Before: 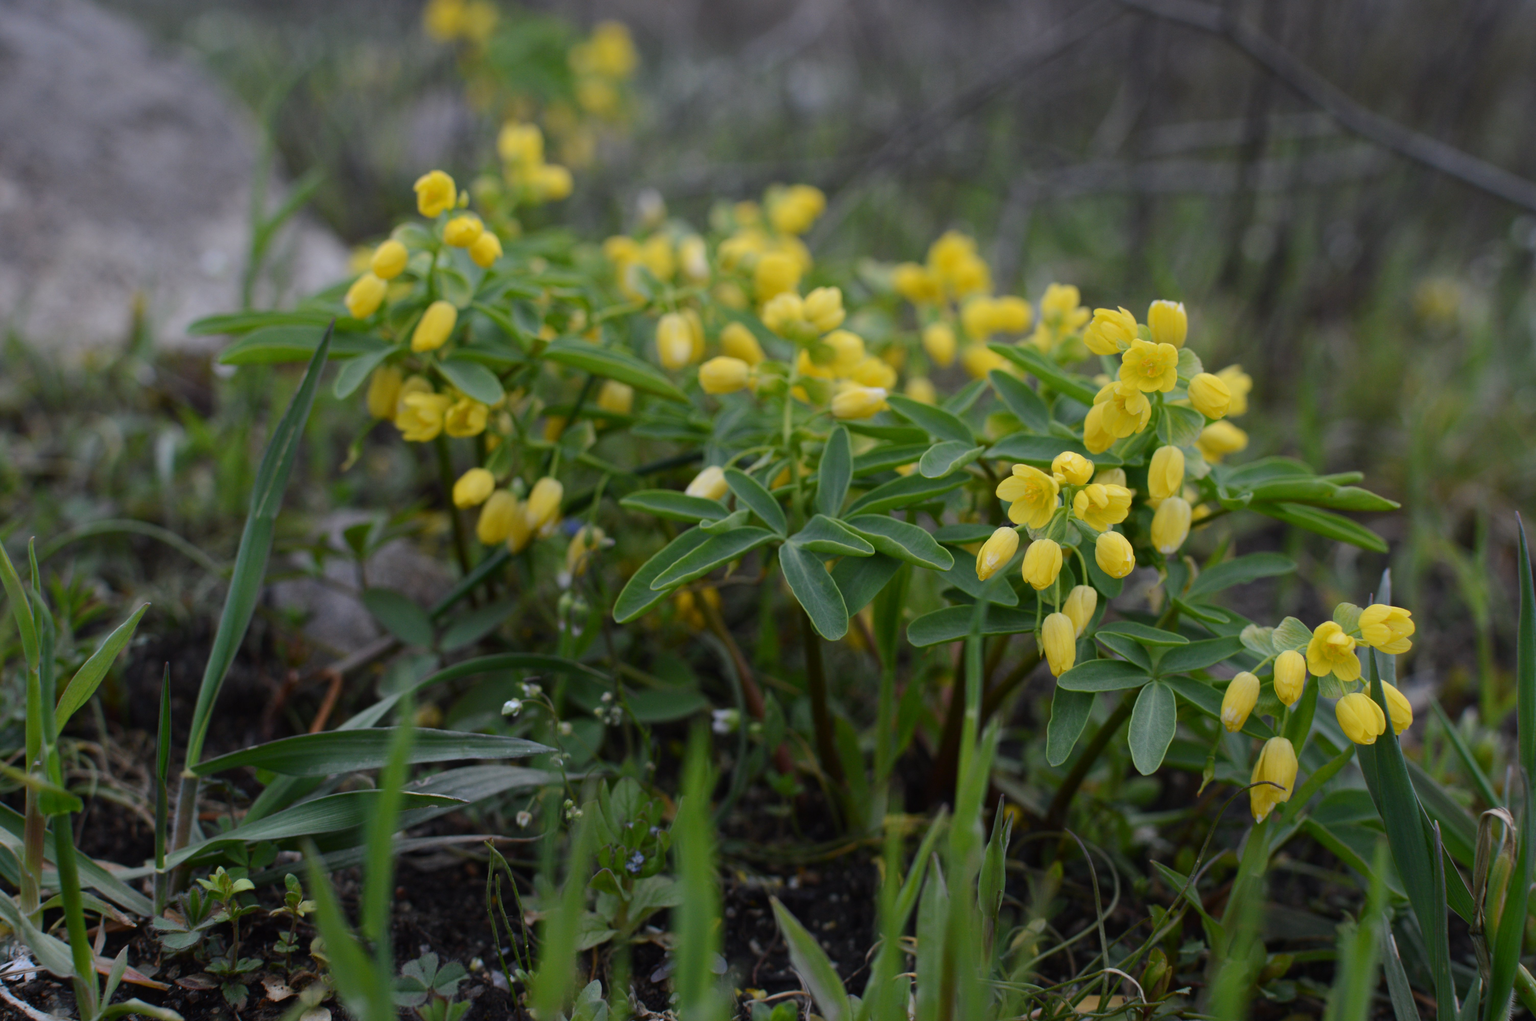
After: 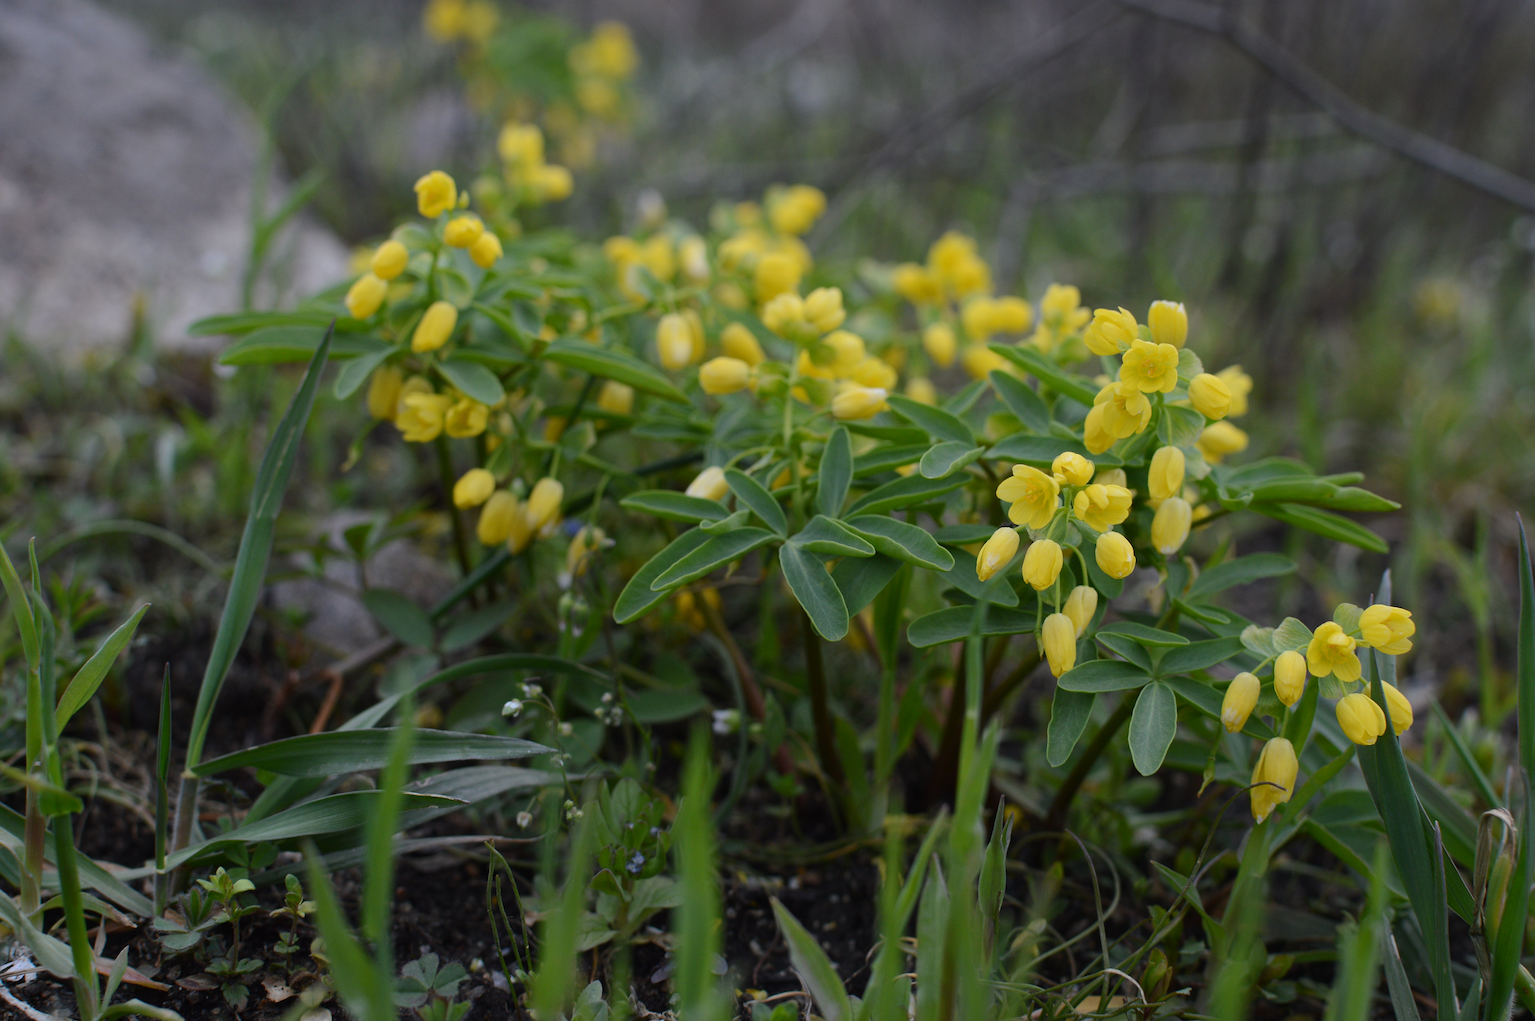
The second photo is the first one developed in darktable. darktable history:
sharpen: on, module defaults
color zones: curves: ch1 [(0.077, 0.436) (0.25, 0.5) (0.75, 0.5)]
